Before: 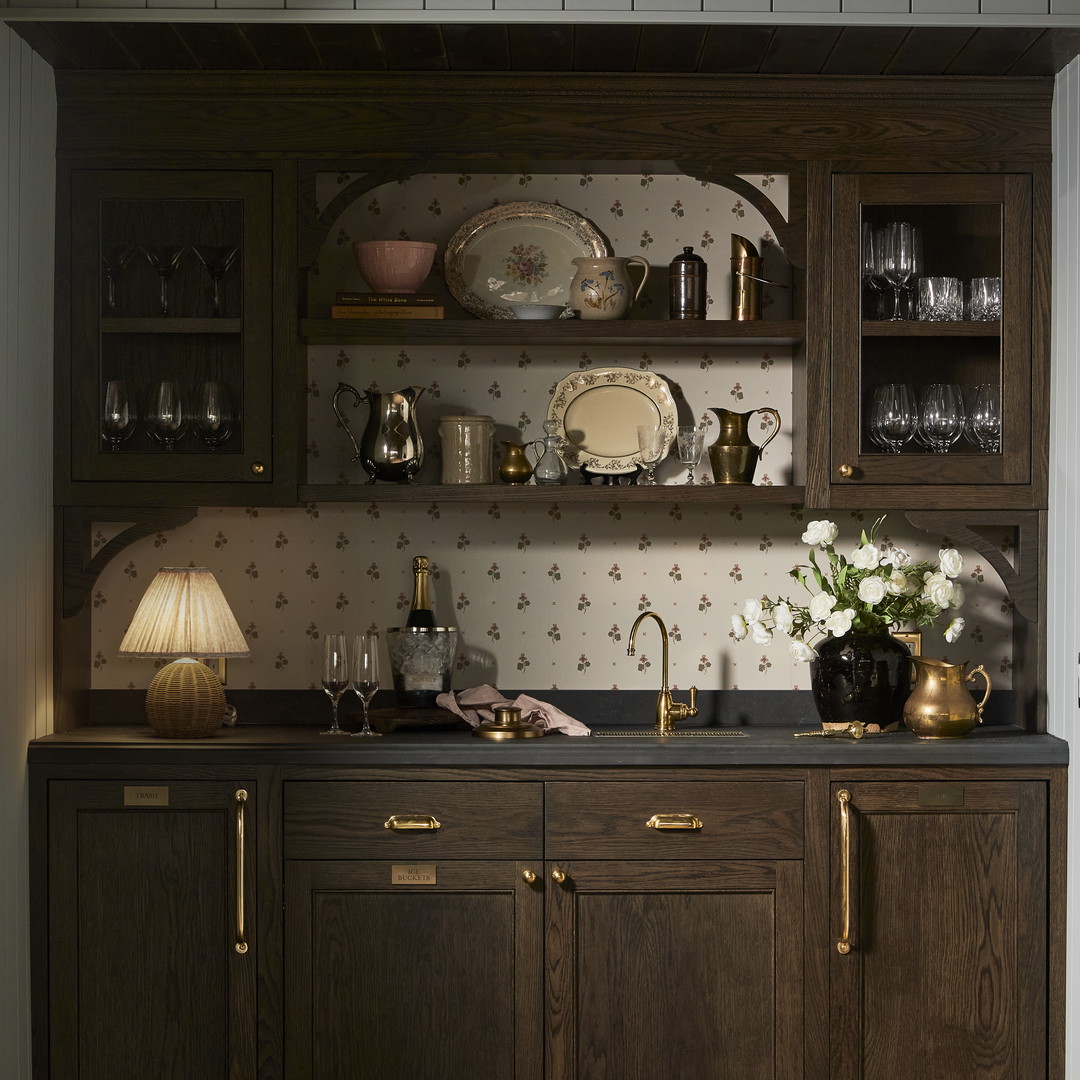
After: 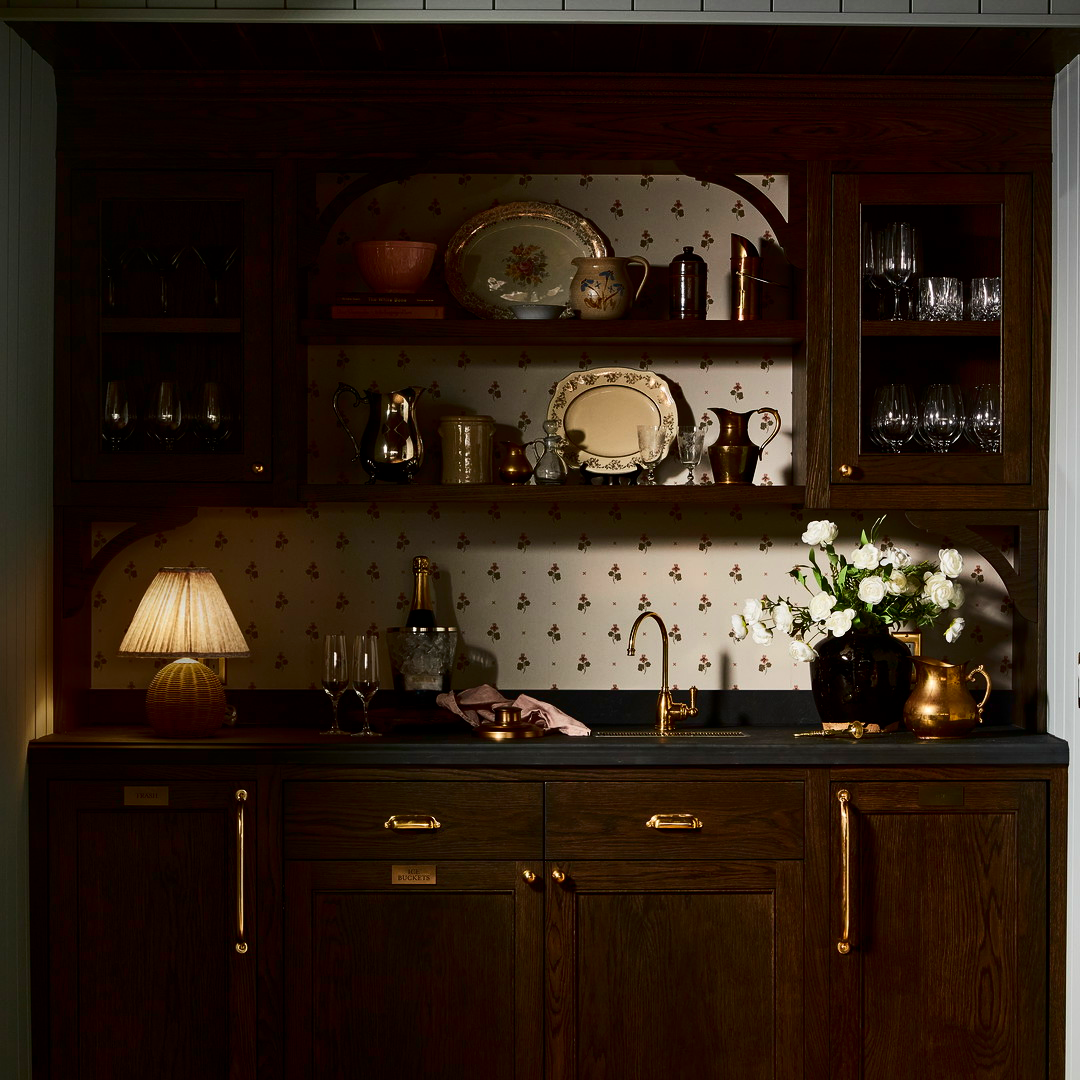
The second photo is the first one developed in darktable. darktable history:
tone equalizer: edges refinement/feathering 500, mask exposure compensation -1.57 EV, preserve details no
contrast brightness saturation: contrast 0.218, brightness -0.191, saturation 0.237
